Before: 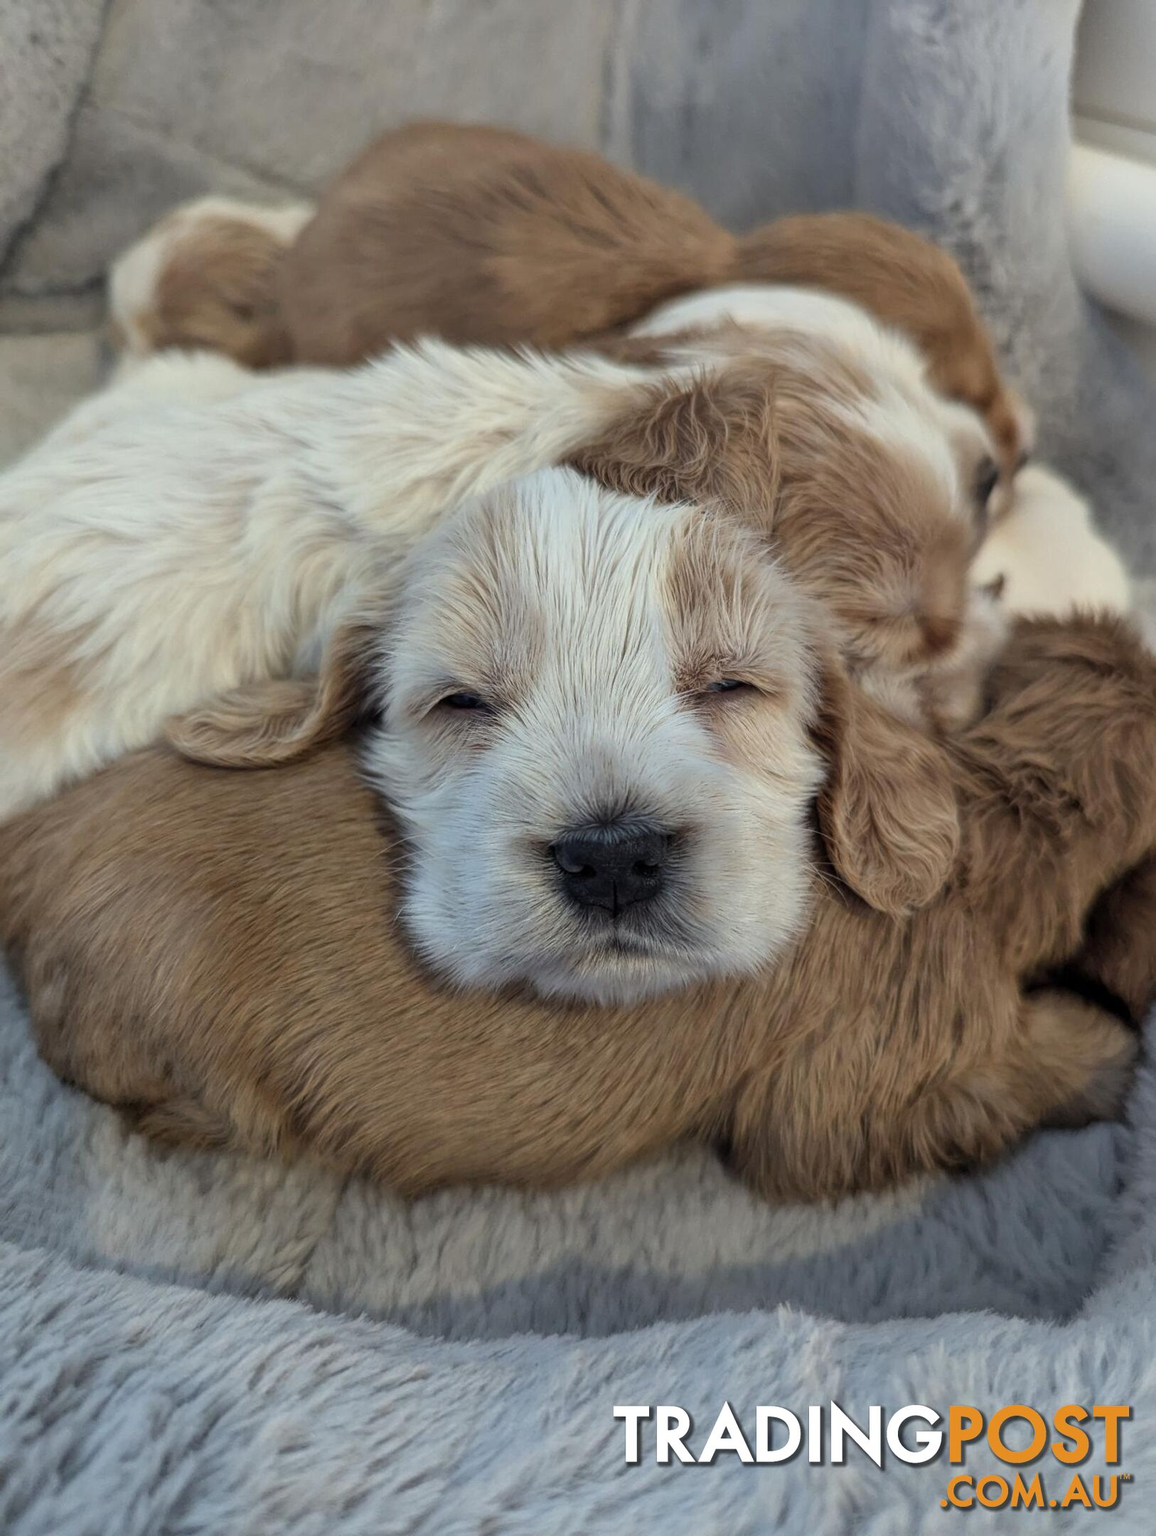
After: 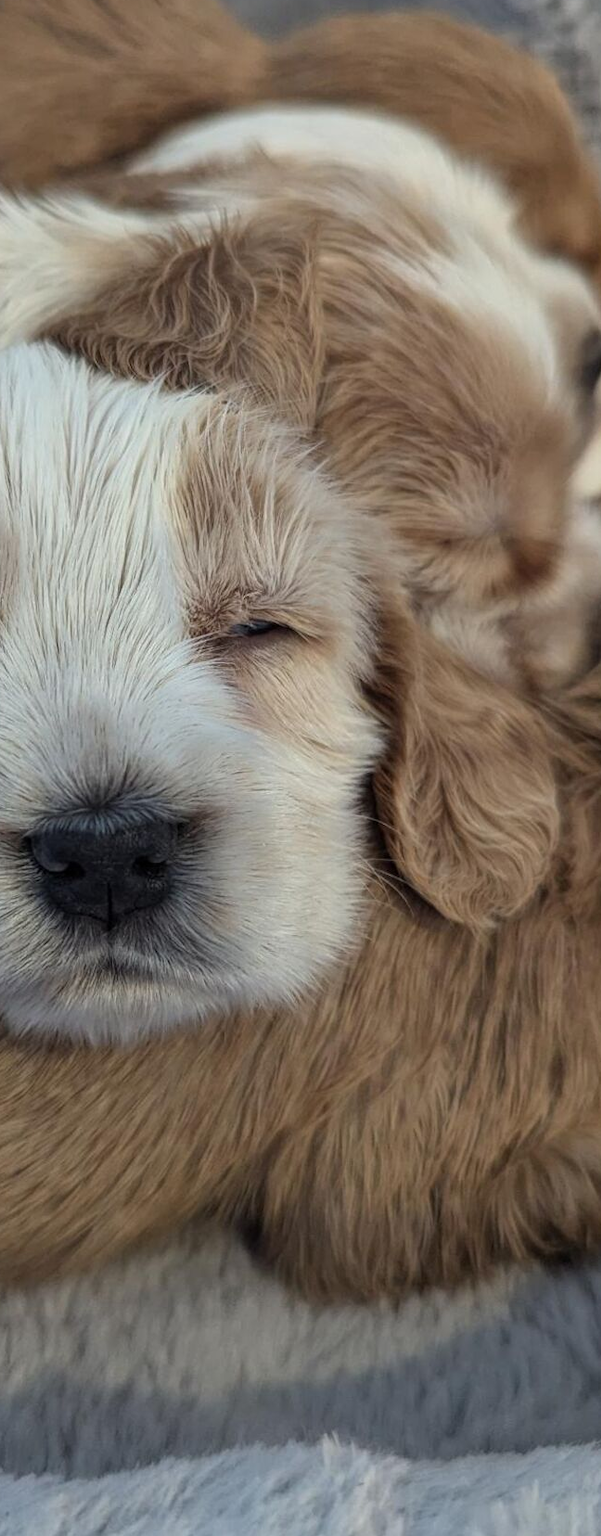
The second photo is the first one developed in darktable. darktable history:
crop: left 45.965%, top 13.32%, right 14.15%, bottom 10.002%
